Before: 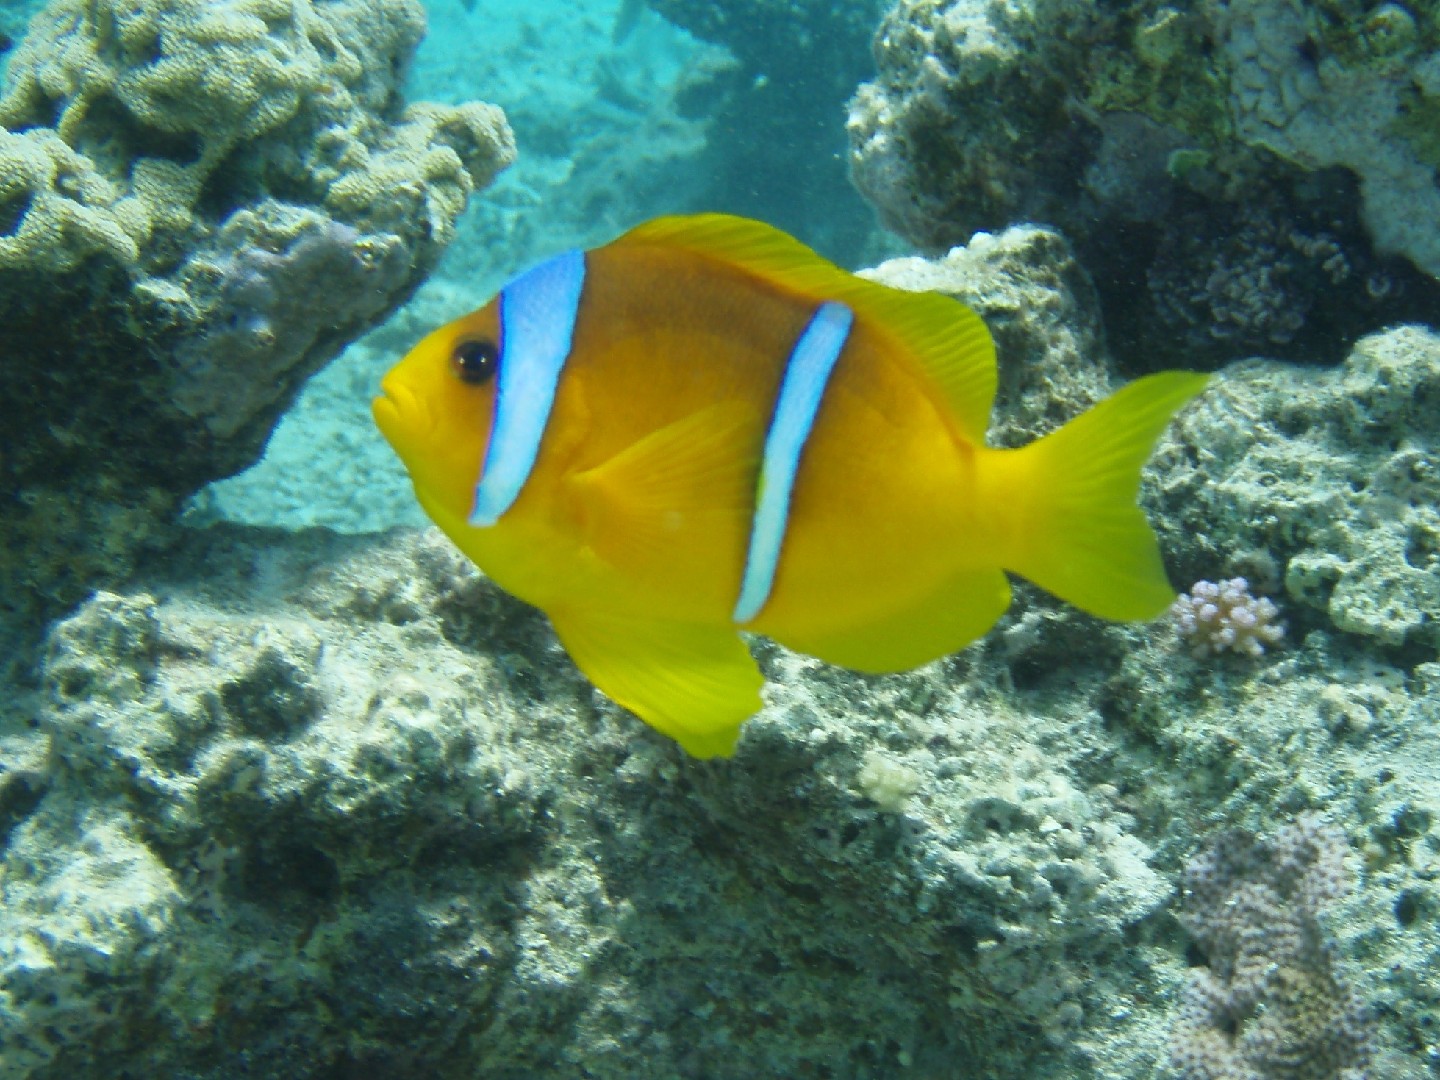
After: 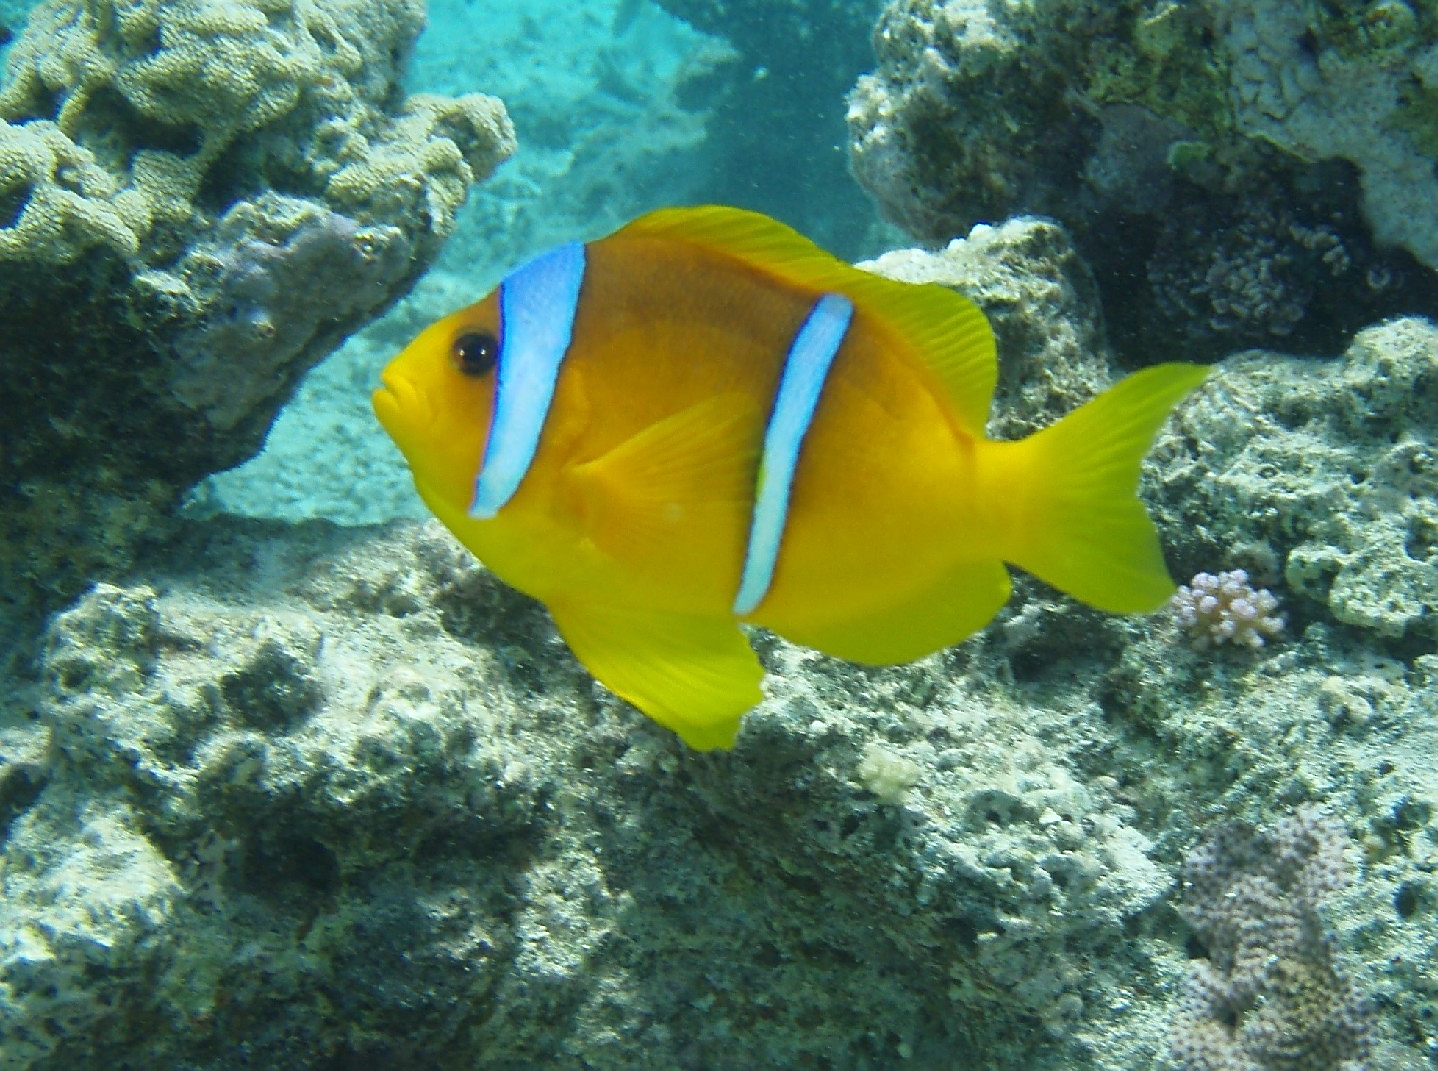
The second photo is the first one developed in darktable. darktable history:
crop: top 0.777%, right 0.113%
sharpen: on, module defaults
